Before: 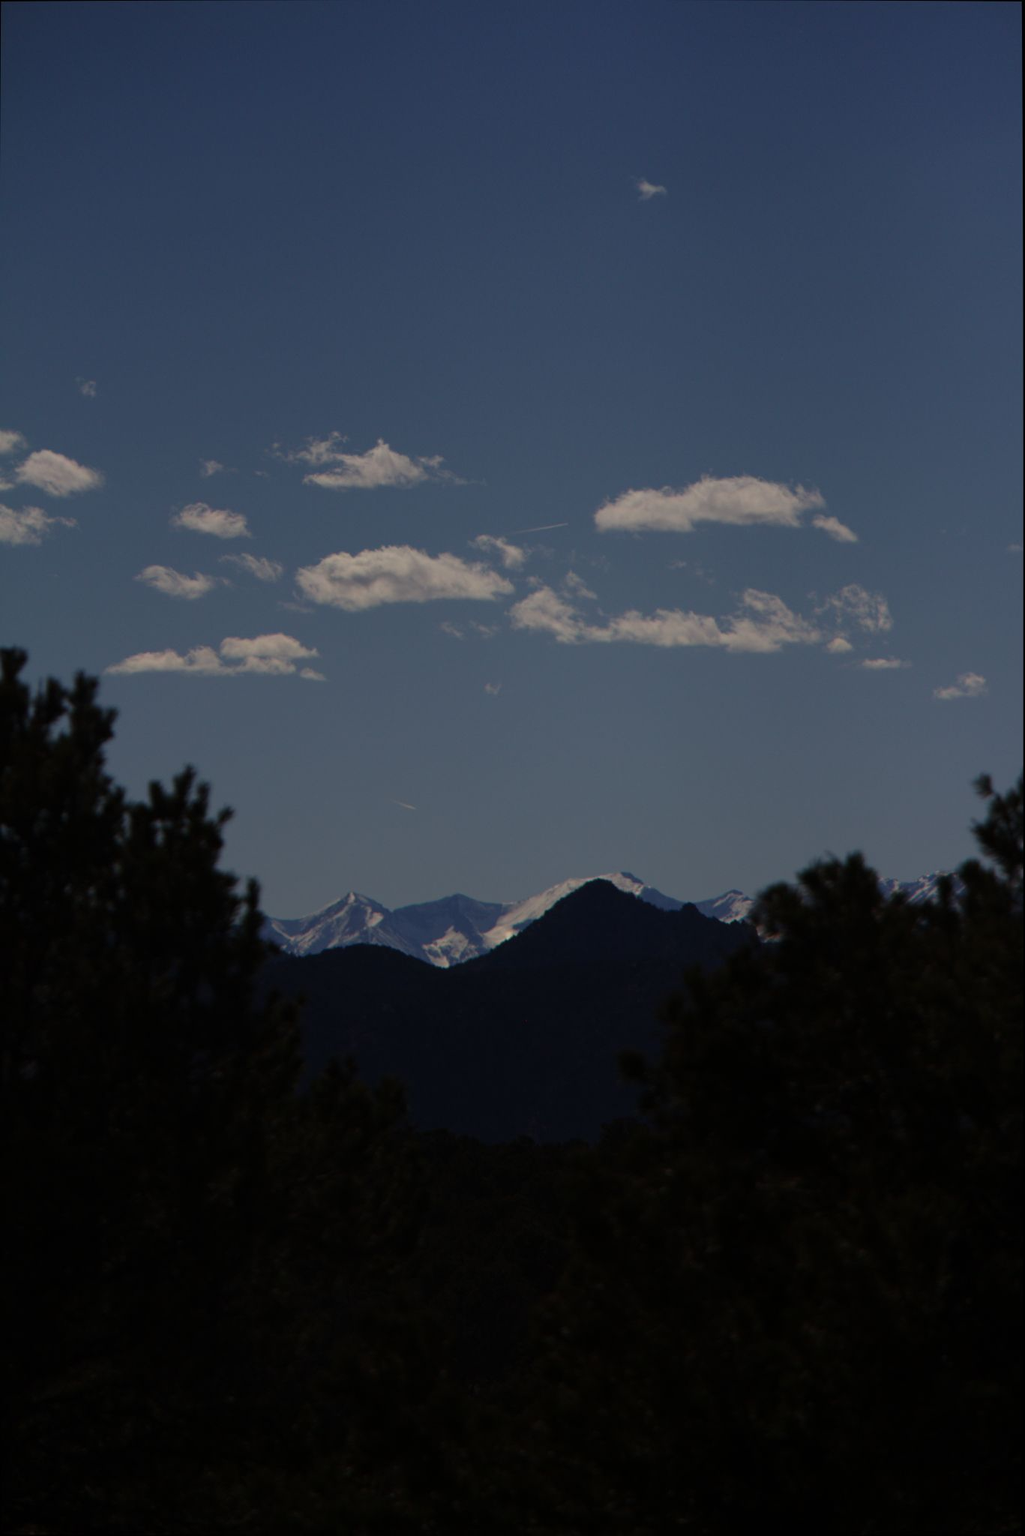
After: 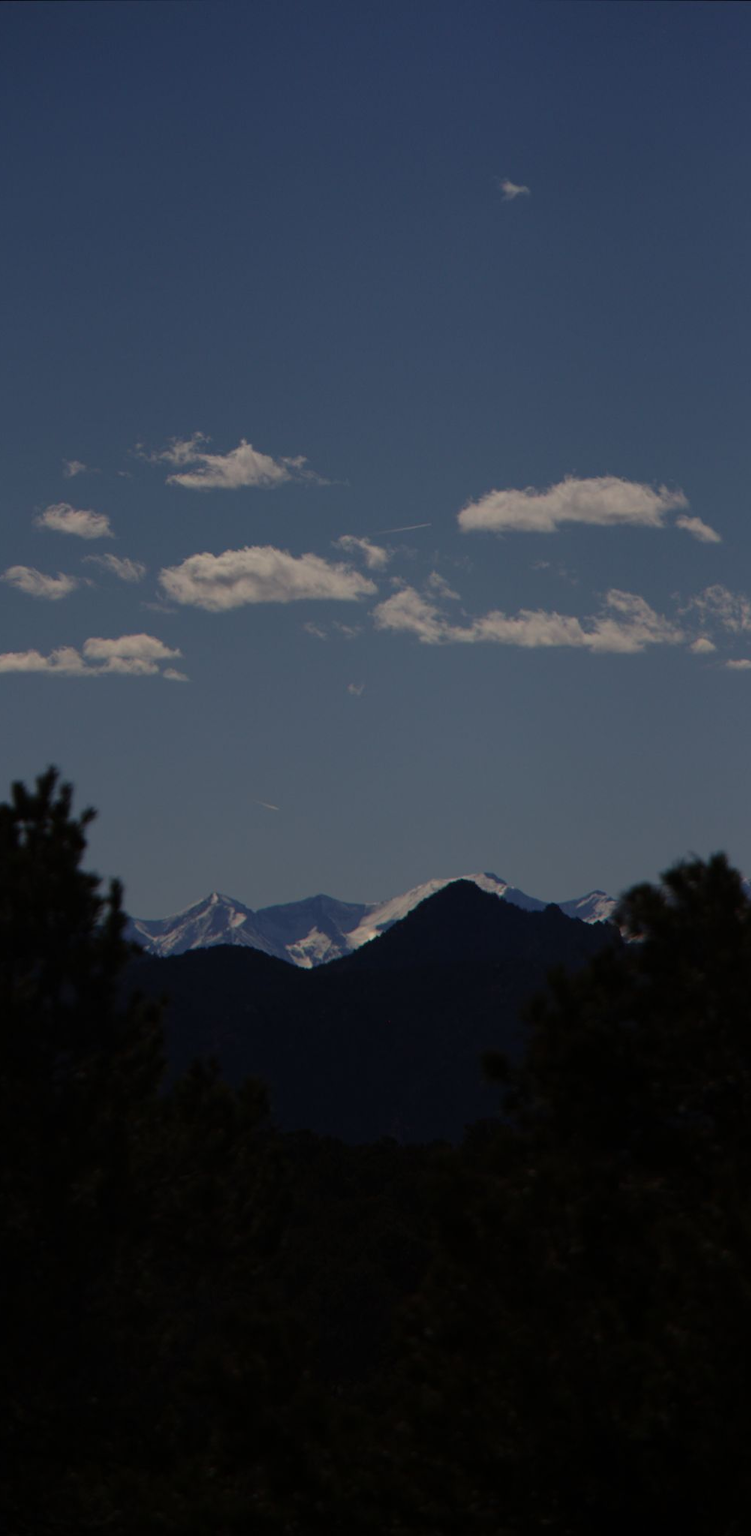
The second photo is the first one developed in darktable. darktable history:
crop: left 13.426%, top 0%, right 13.319%
